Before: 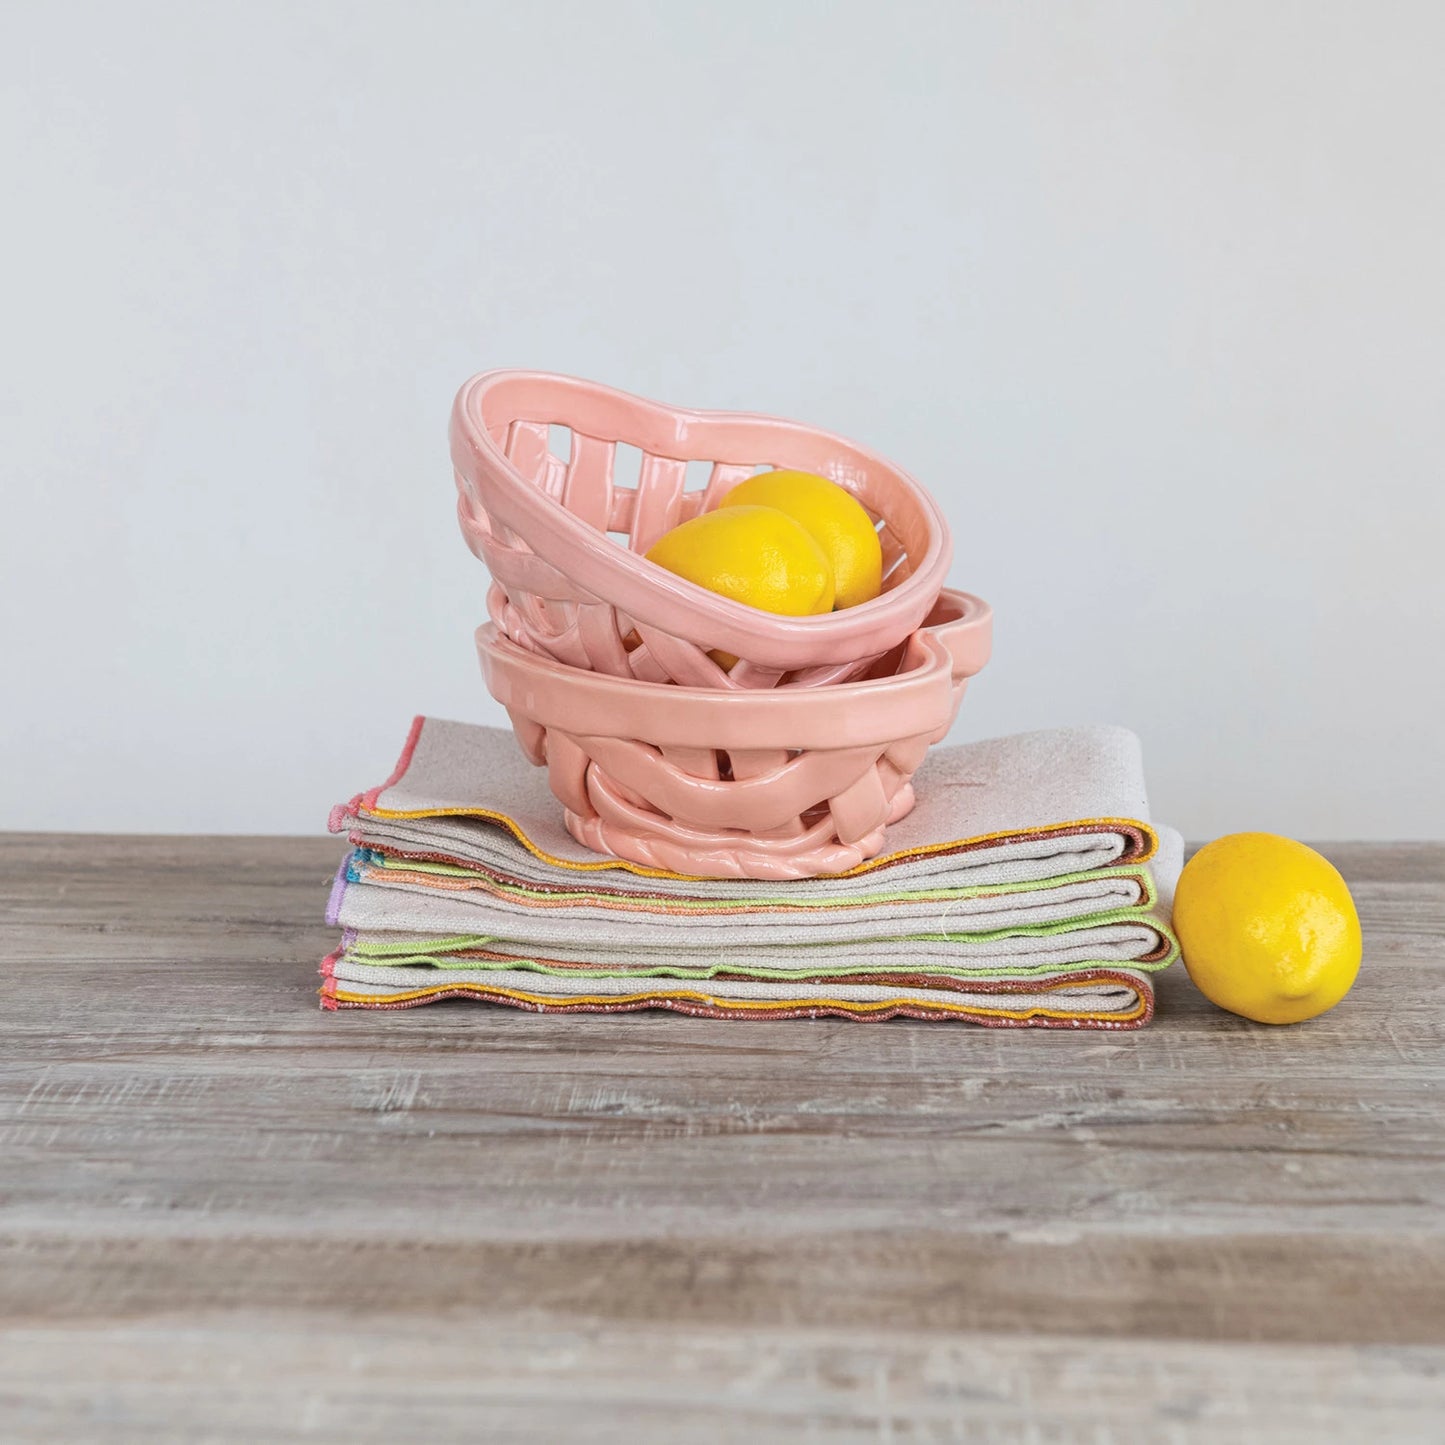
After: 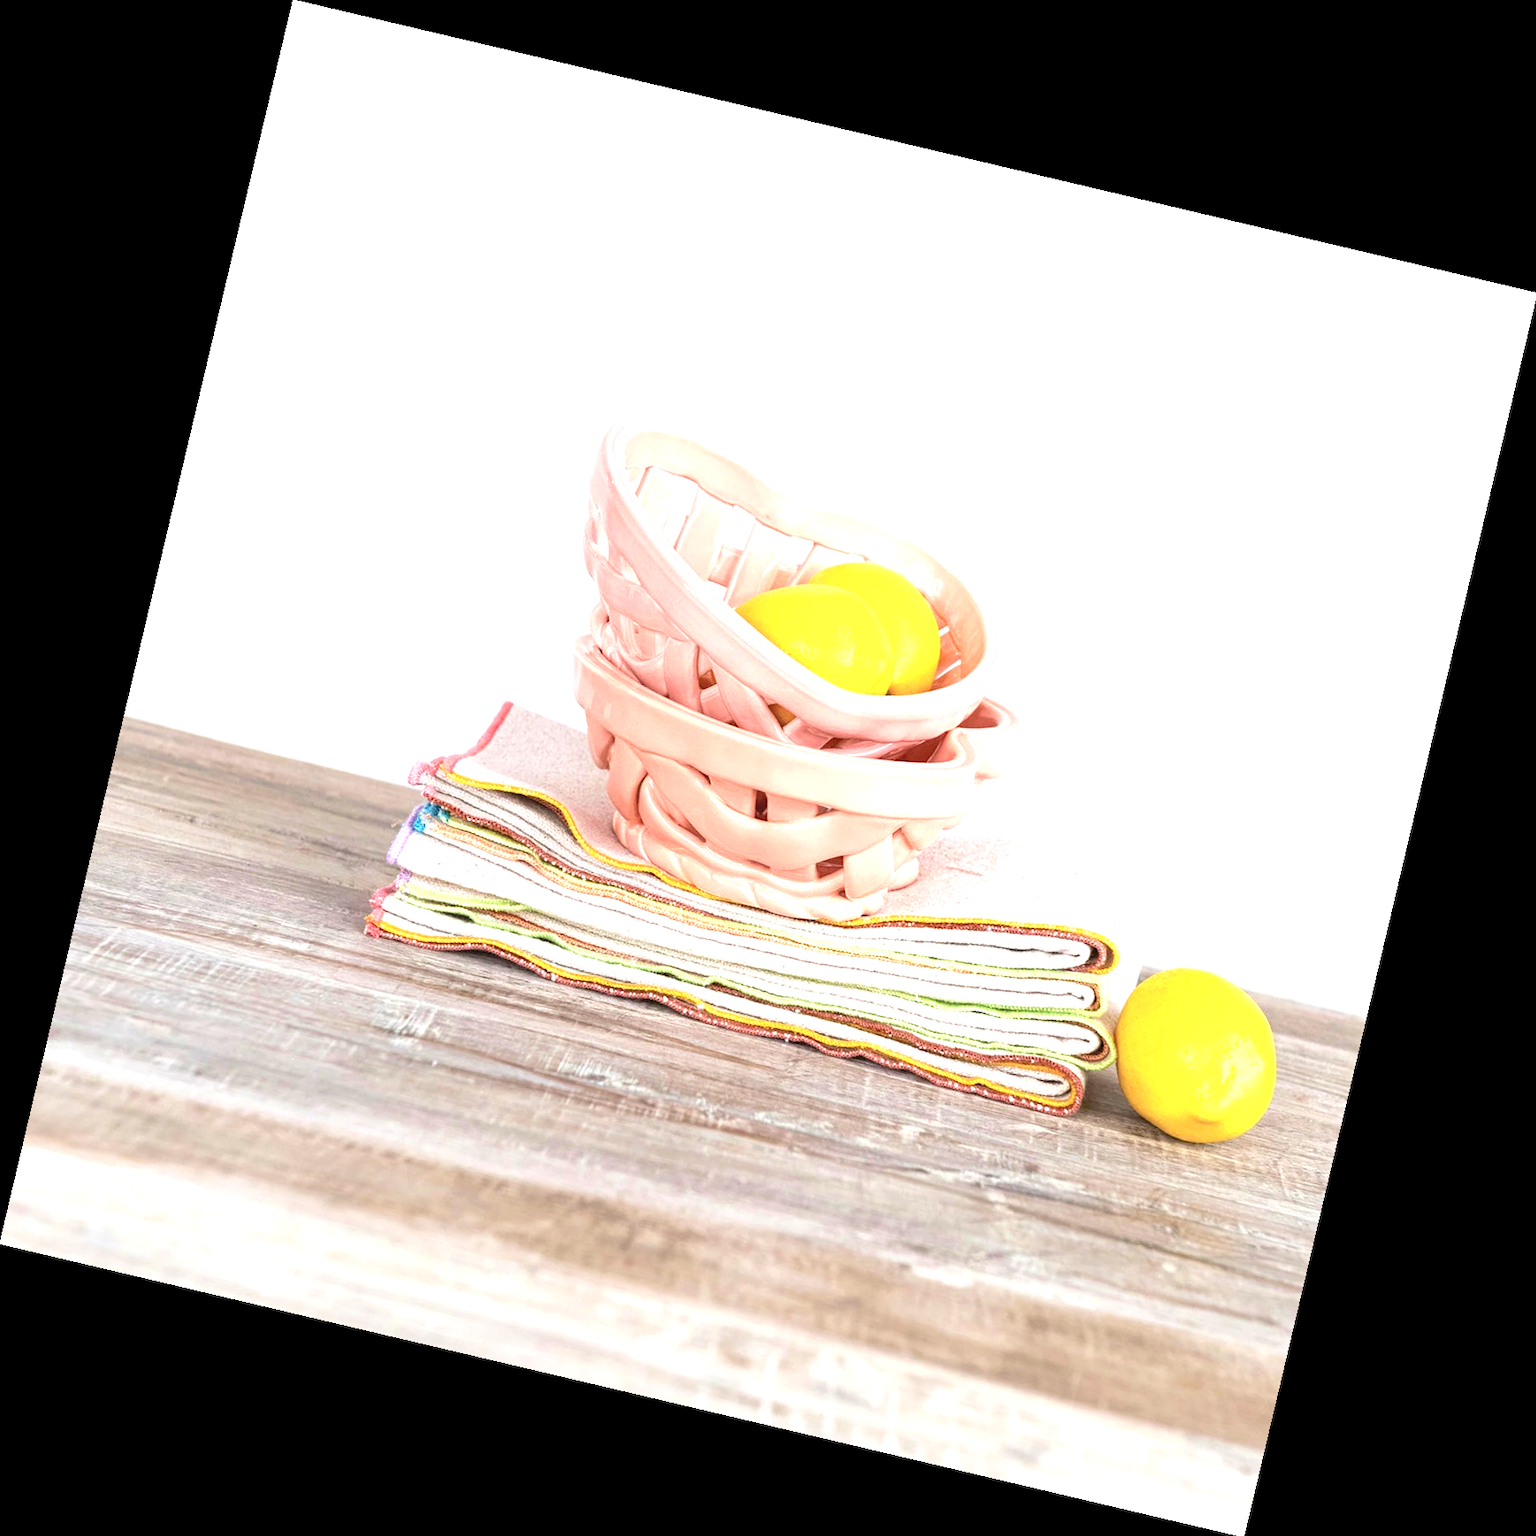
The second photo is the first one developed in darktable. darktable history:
velvia: on, module defaults
exposure: black level correction 0.001, exposure 1.116 EV, compensate highlight preservation false
rotate and perspective: rotation 13.27°, automatic cropping off
